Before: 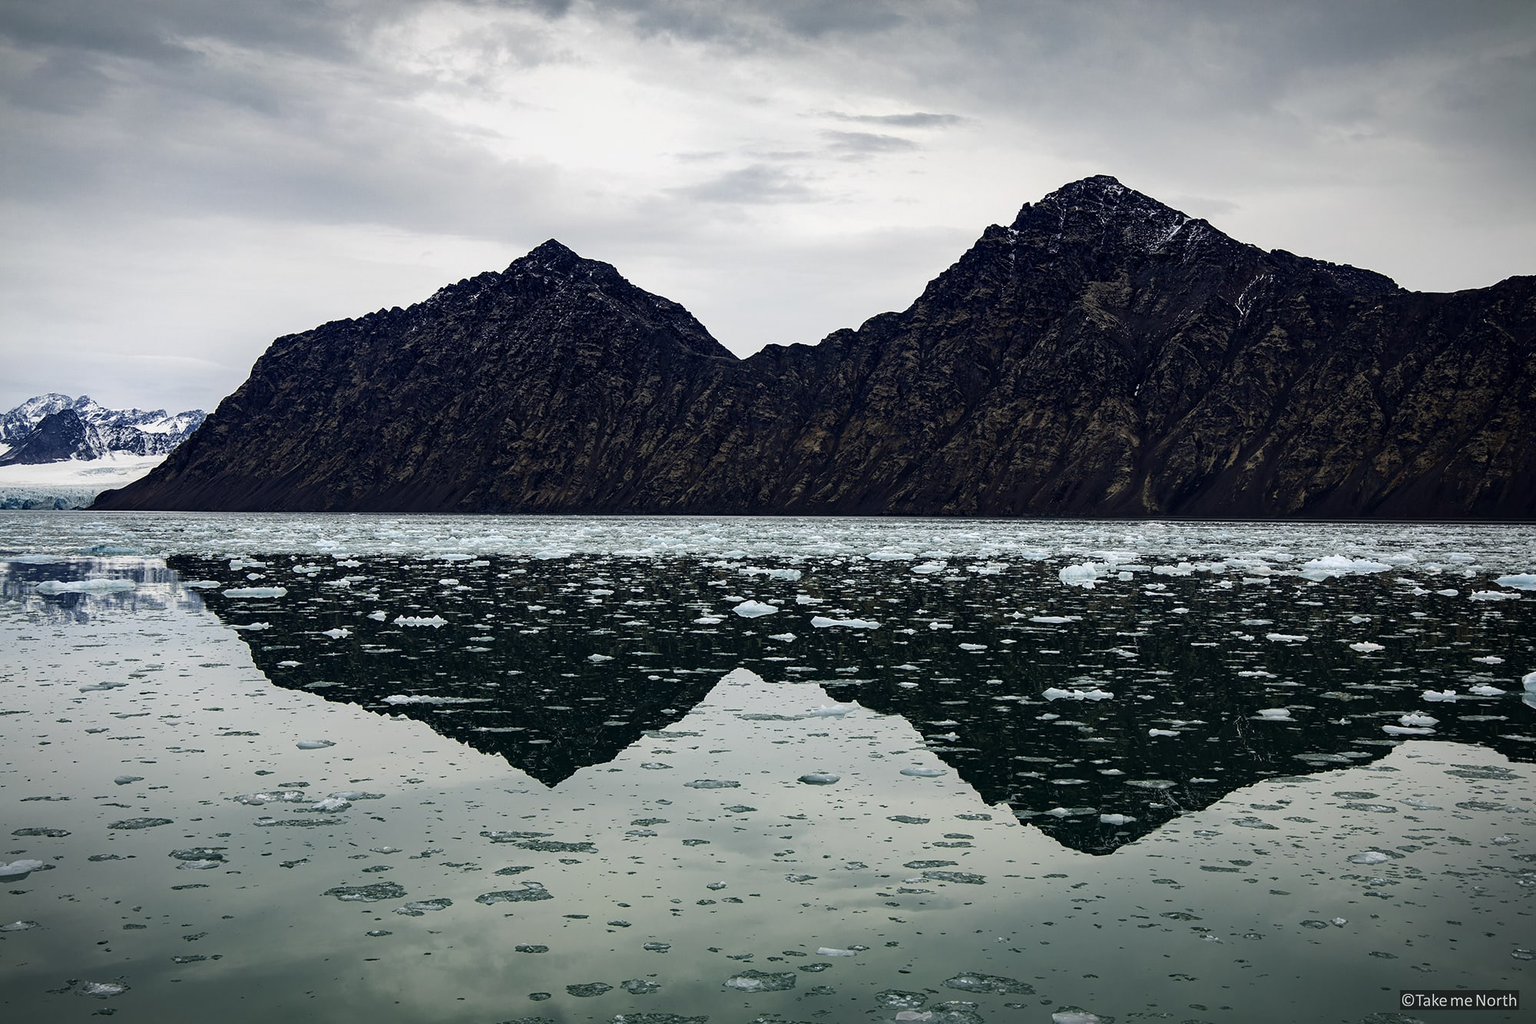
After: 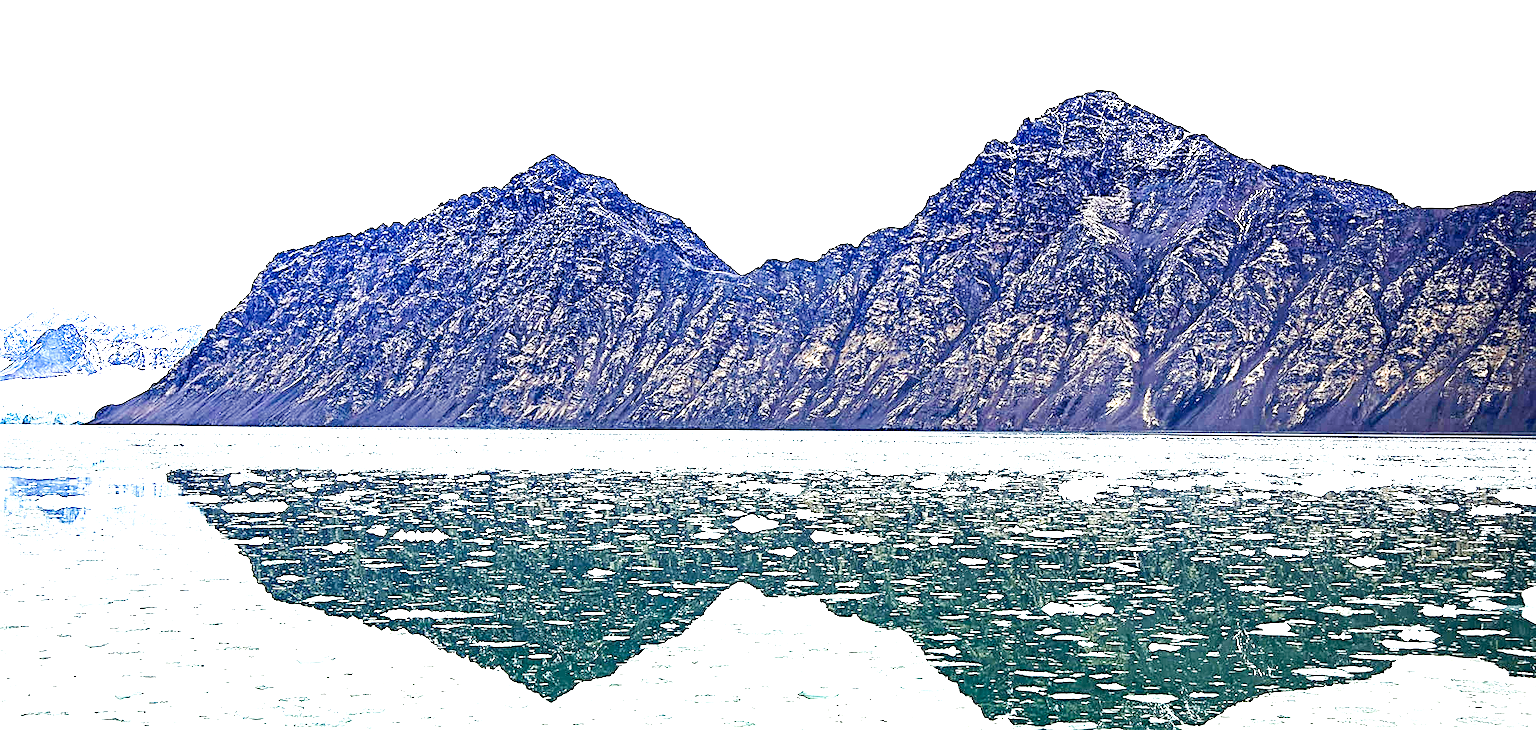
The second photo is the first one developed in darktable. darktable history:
sharpen: on, module defaults
exposure: black level correction 0, exposure 3.928 EV, compensate highlight preservation false
color zones: curves: ch1 [(0.309, 0.524) (0.41, 0.329) (0.508, 0.509)]; ch2 [(0.25, 0.457) (0.75, 0.5)]
crop and rotate: top 8.388%, bottom 20.214%
base curve: curves: ch0 [(0, 0) (0.032, 0.025) (0.121, 0.166) (0.206, 0.329) (0.605, 0.79) (1, 1)], preserve colors none
local contrast: highlights 106%, shadows 102%, detail 120%, midtone range 0.2
